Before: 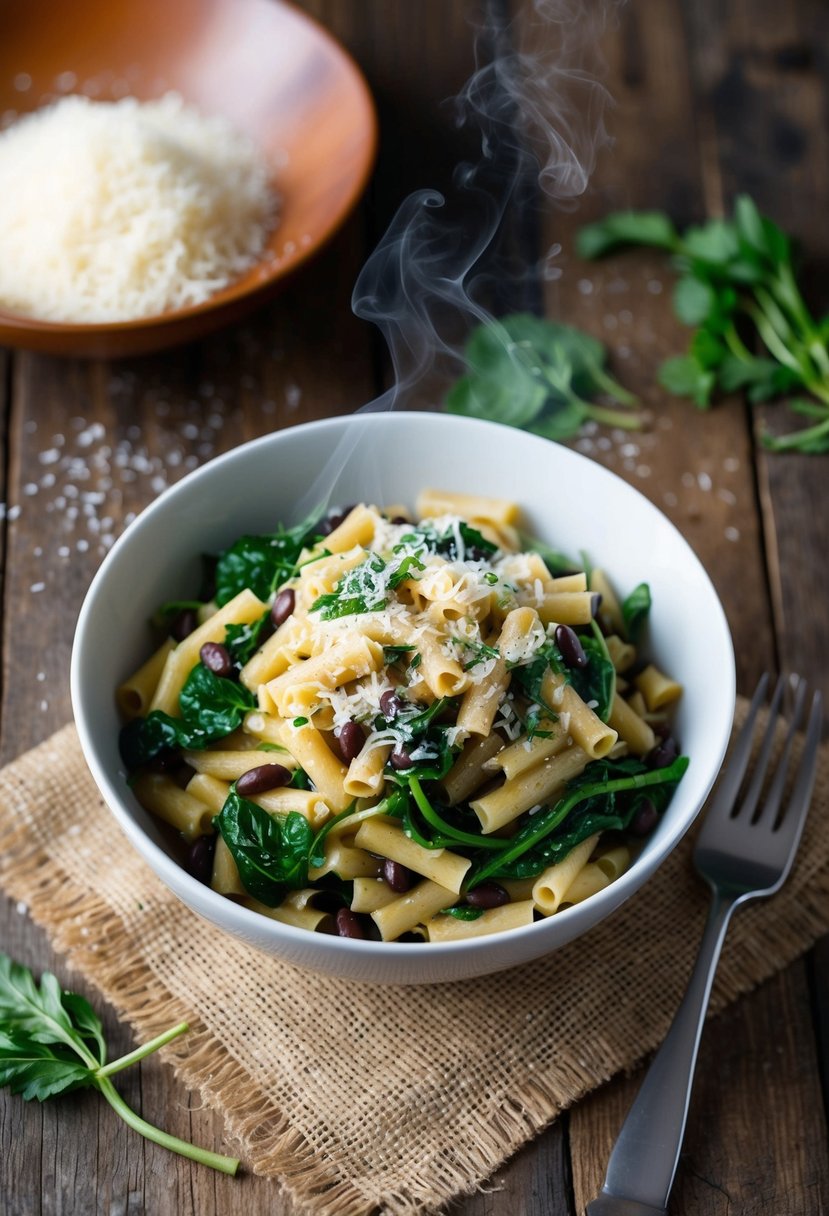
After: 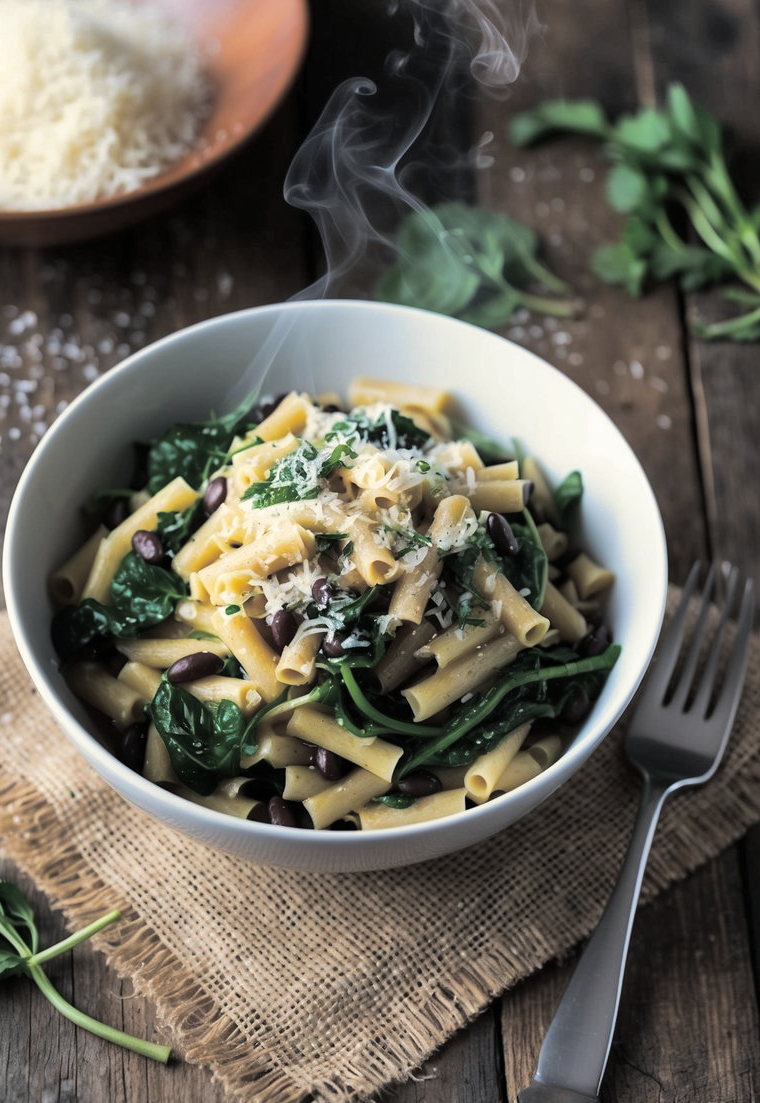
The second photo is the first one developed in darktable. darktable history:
crop and rotate: left 8.262%, top 9.226%
split-toning: shadows › hue 43.2°, shadows › saturation 0, highlights › hue 50.4°, highlights › saturation 1
shadows and highlights: highlights color adjustment 0%, low approximation 0.01, soften with gaussian
